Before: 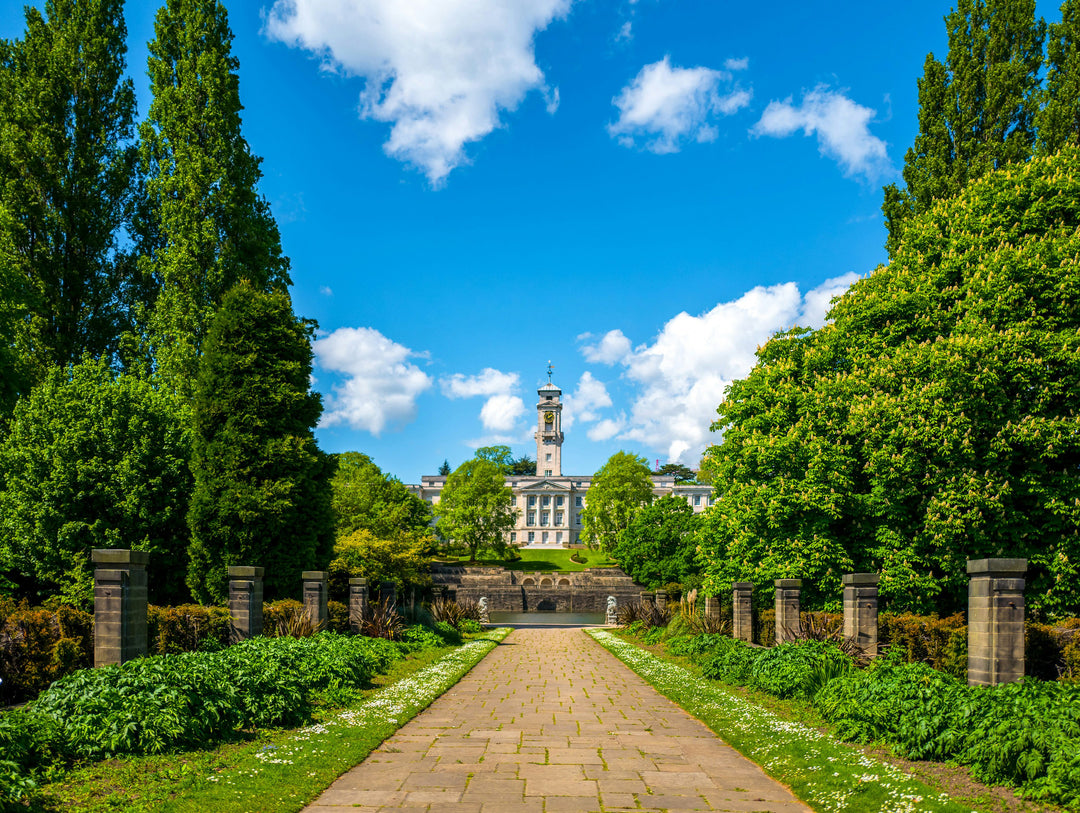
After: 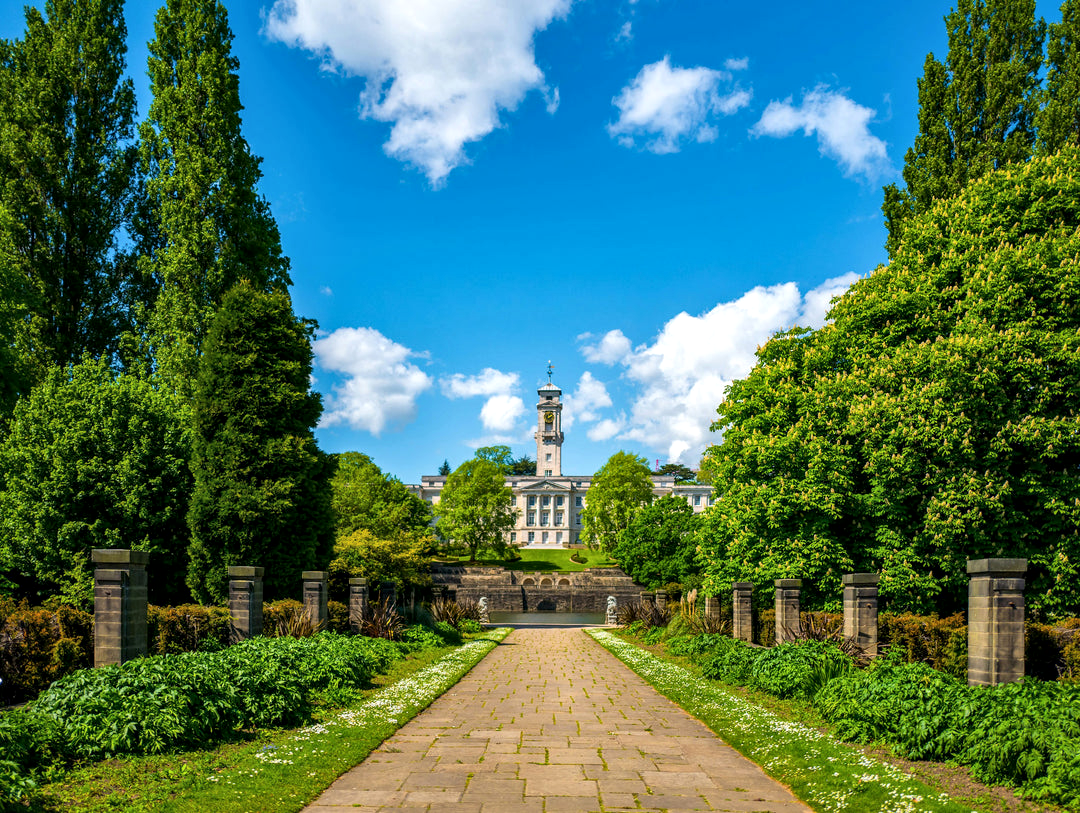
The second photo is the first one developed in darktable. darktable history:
local contrast: mode bilateral grid, contrast 25, coarseness 49, detail 123%, midtone range 0.2
